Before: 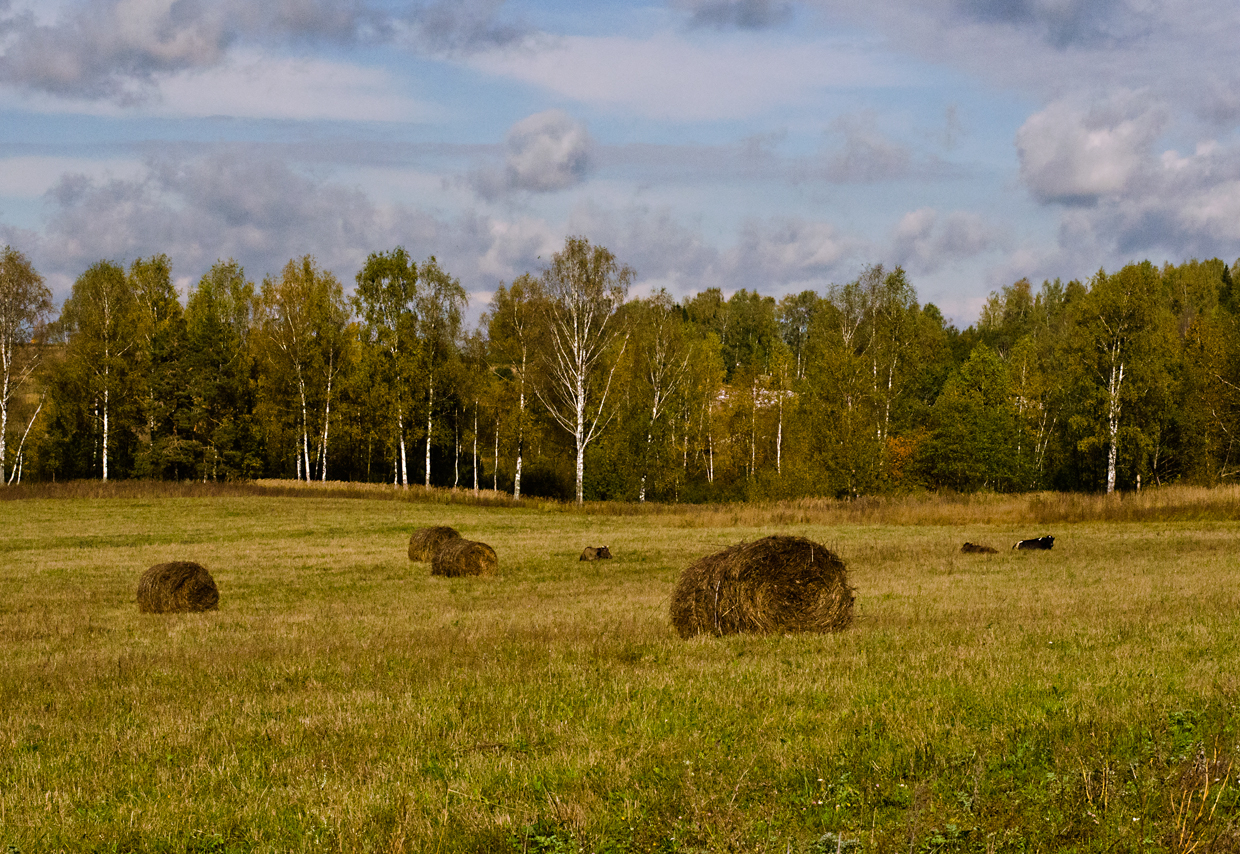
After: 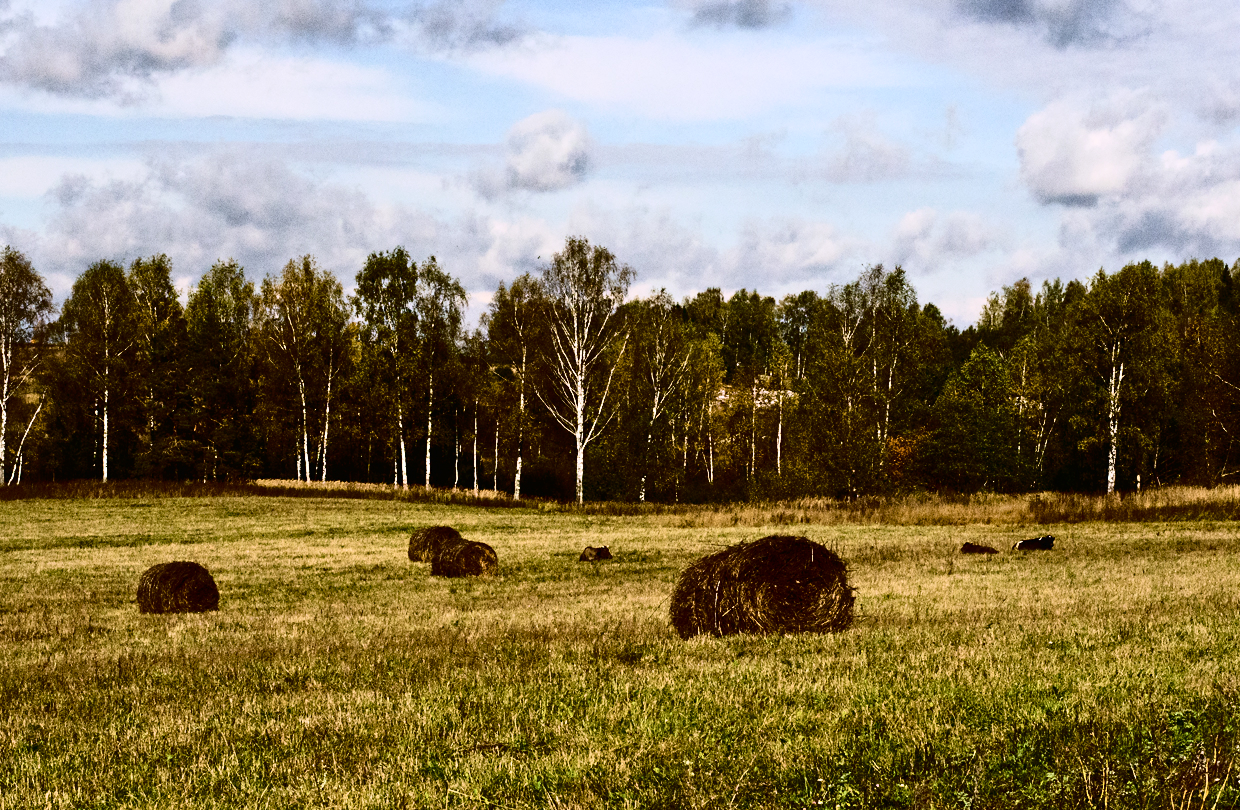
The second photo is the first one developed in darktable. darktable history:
tone curve: curves: ch0 [(0, 0) (0.003, 0.01) (0.011, 0.01) (0.025, 0.011) (0.044, 0.014) (0.069, 0.018) (0.1, 0.022) (0.136, 0.026) (0.177, 0.035) (0.224, 0.051) (0.277, 0.085) (0.335, 0.158) (0.399, 0.299) (0.468, 0.457) (0.543, 0.634) (0.623, 0.801) (0.709, 0.904) (0.801, 0.963) (0.898, 0.986) (1, 1)], color space Lab, independent channels
crop and rotate: top 0.011%, bottom 5.031%
